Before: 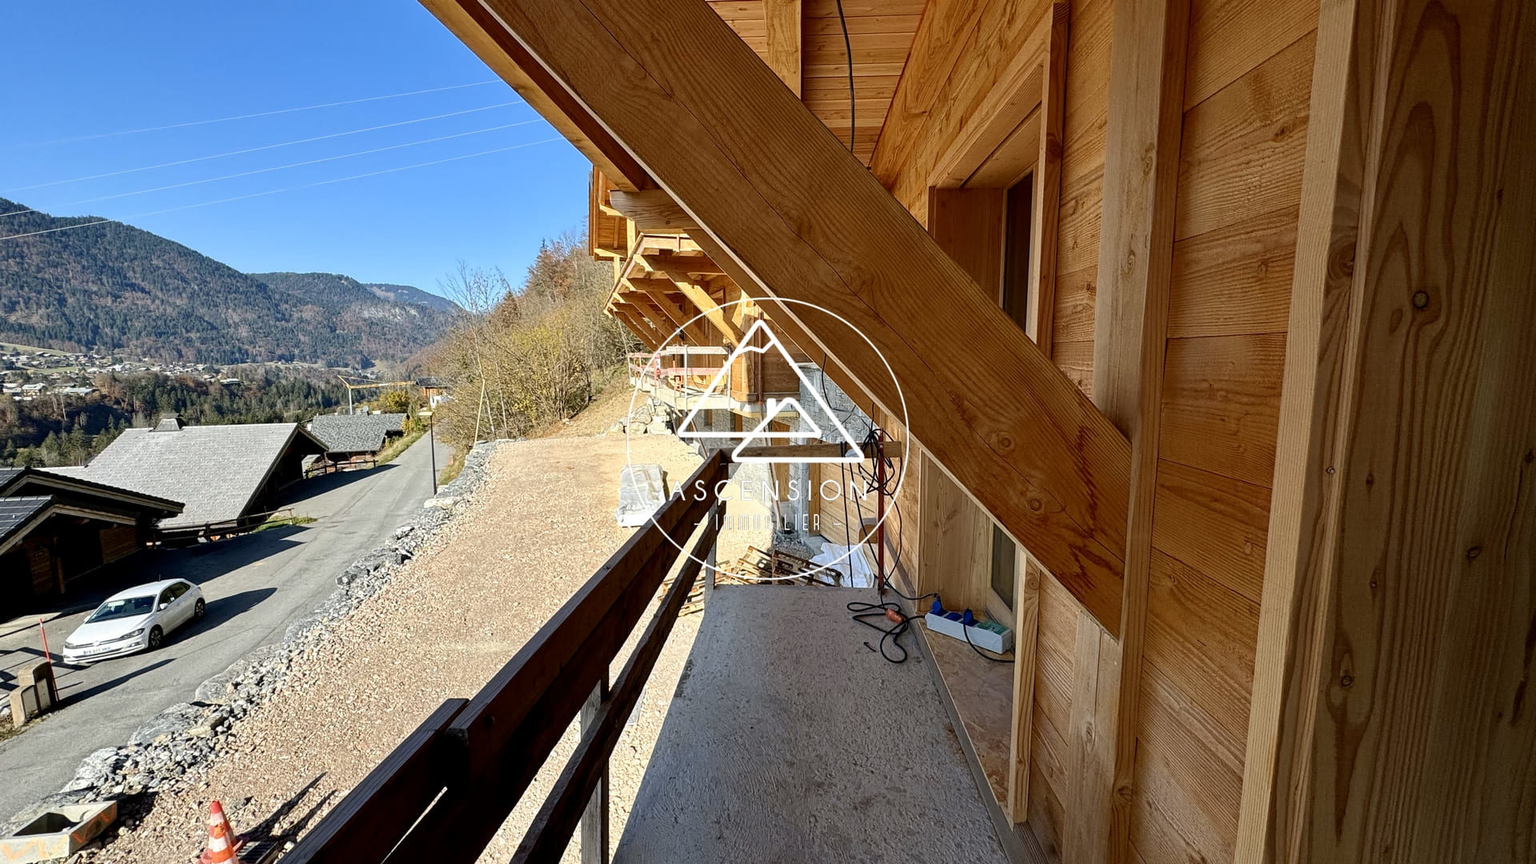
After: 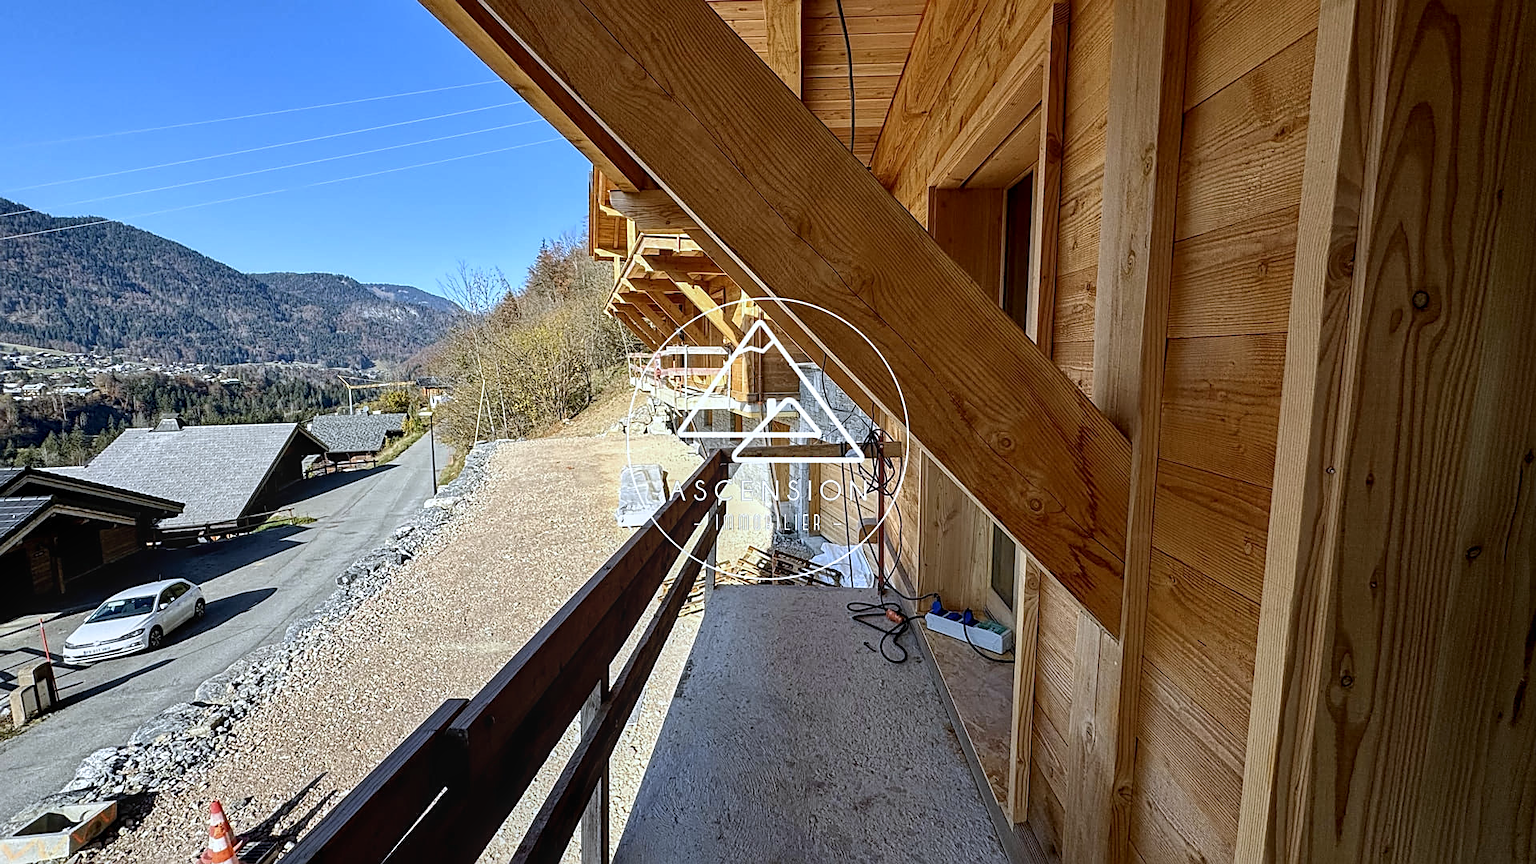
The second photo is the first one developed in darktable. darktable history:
sharpen: on, module defaults
white balance: red 0.954, blue 1.079
local contrast: on, module defaults
exposure: compensate highlight preservation false
